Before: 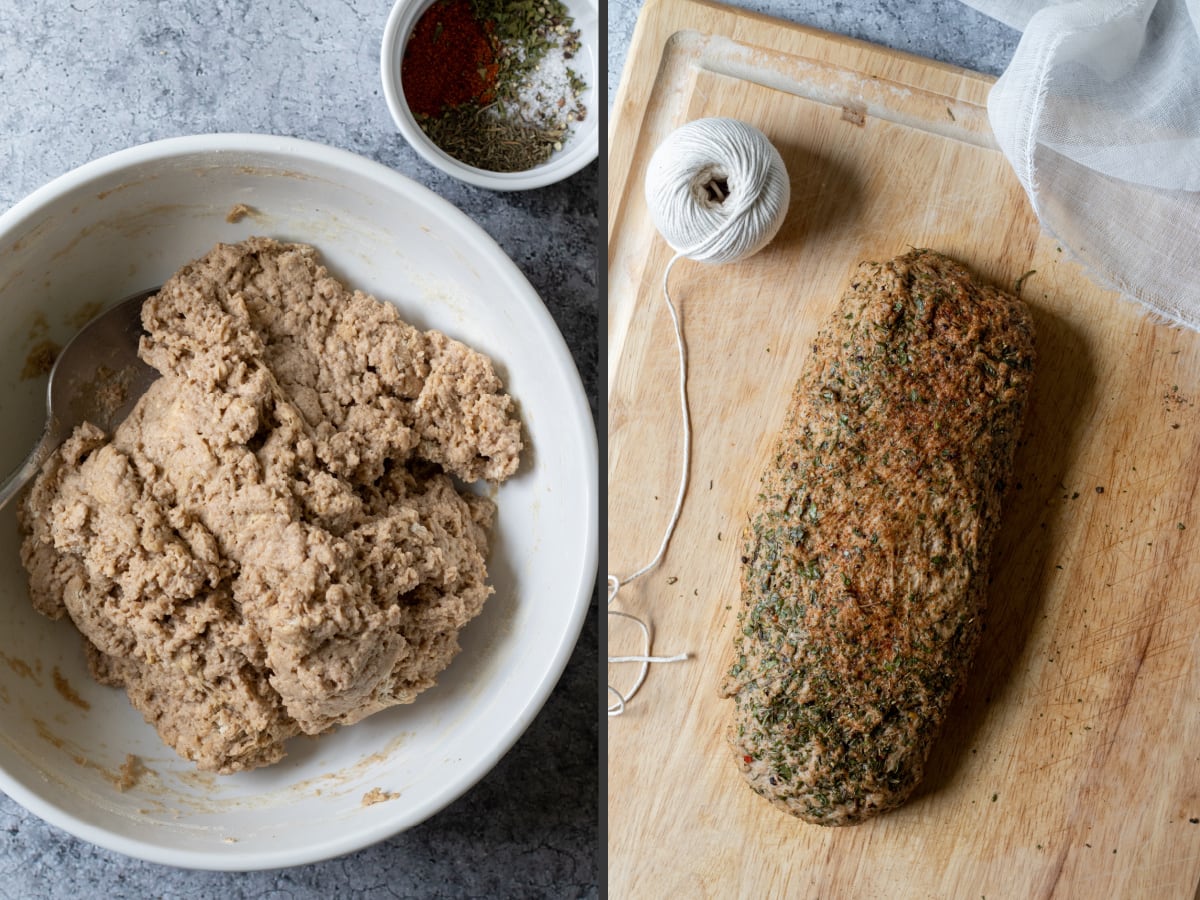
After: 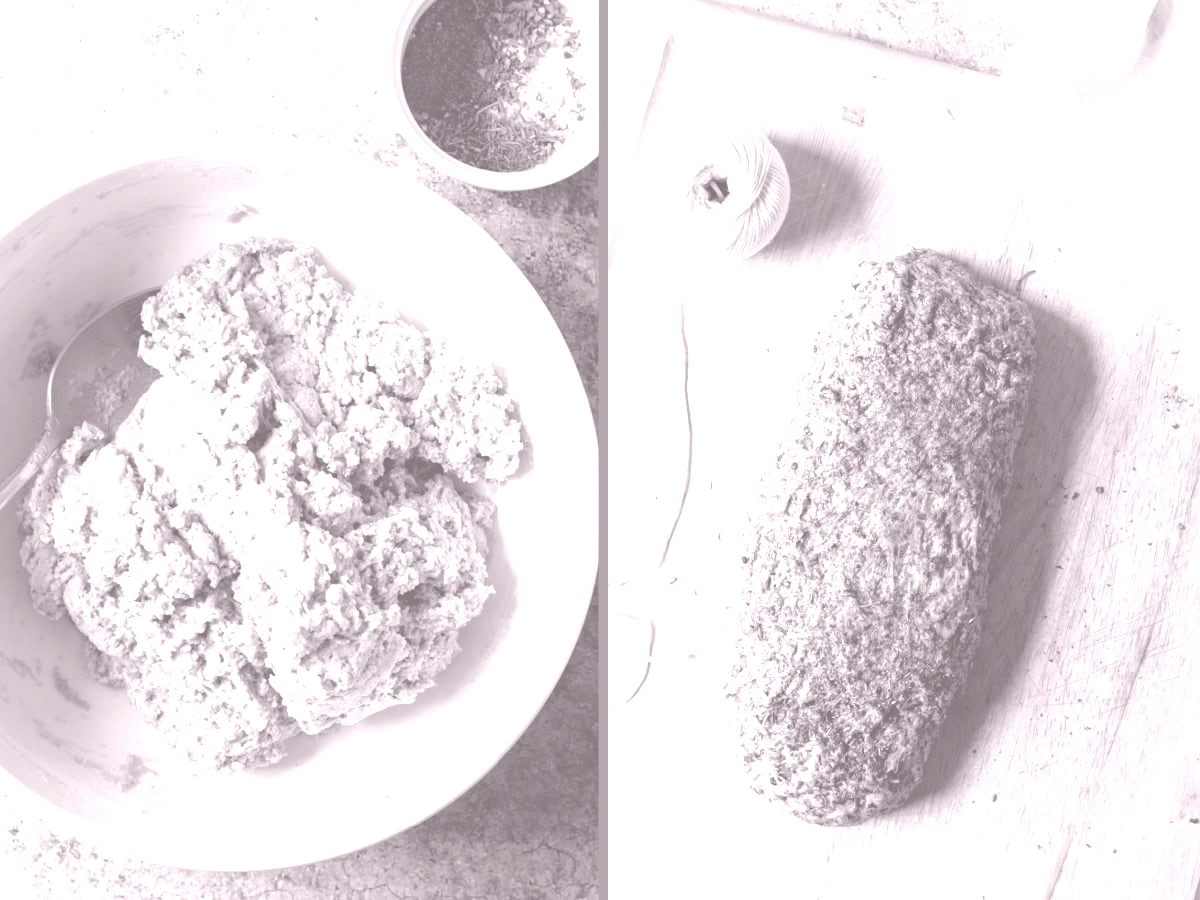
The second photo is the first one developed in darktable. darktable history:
tone equalizer: on, module defaults
colorize: hue 25.2°, saturation 83%, source mix 82%, lightness 79%, version 1
